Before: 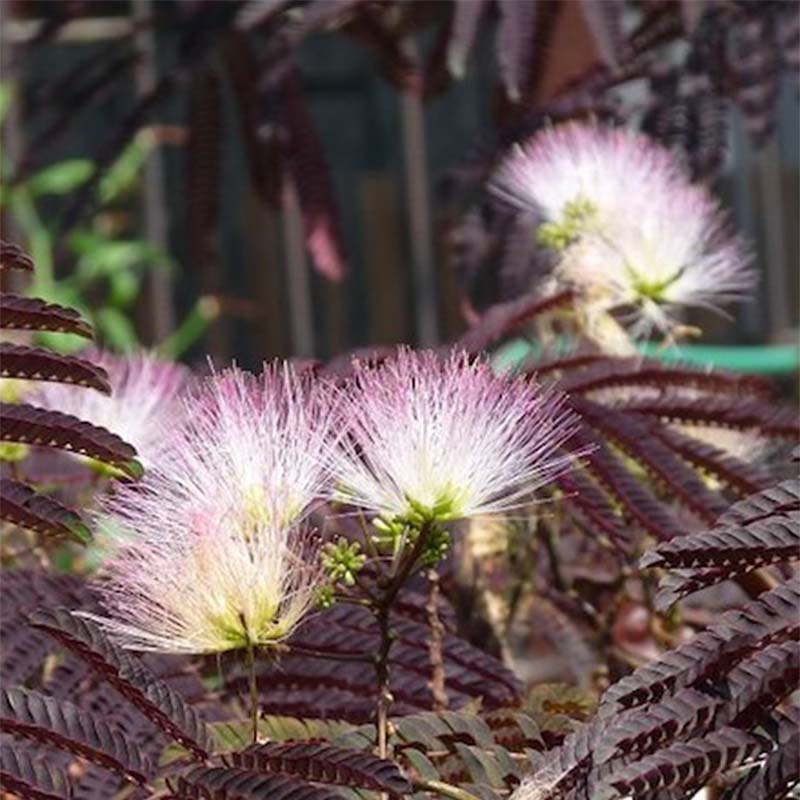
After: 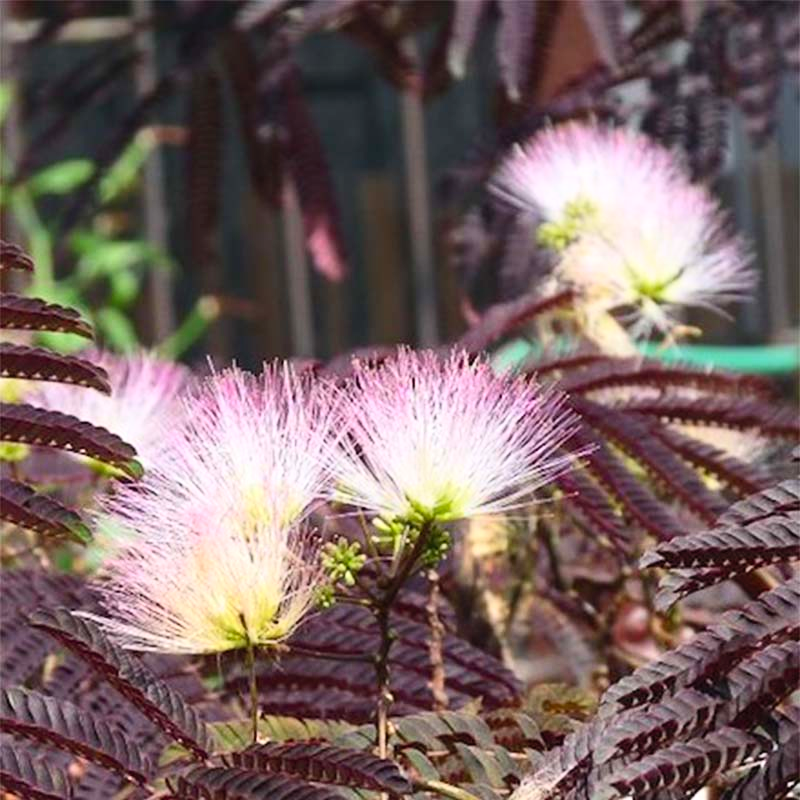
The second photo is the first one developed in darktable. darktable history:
contrast brightness saturation: contrast 0.2, brightness 0.167, saturation 0.219
